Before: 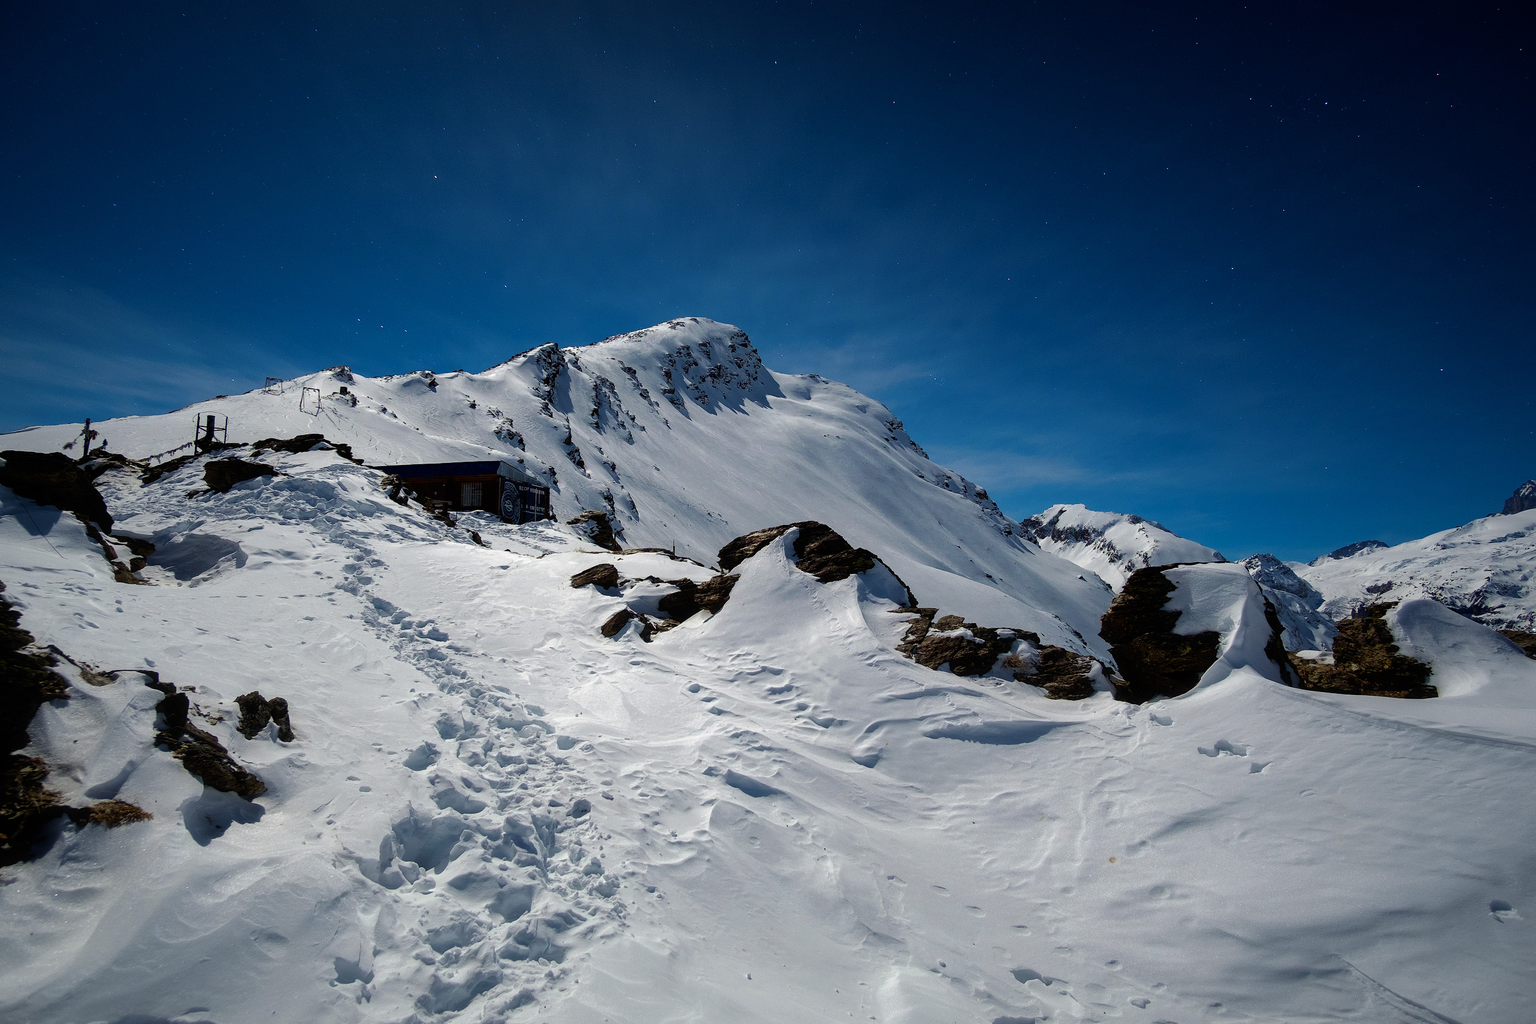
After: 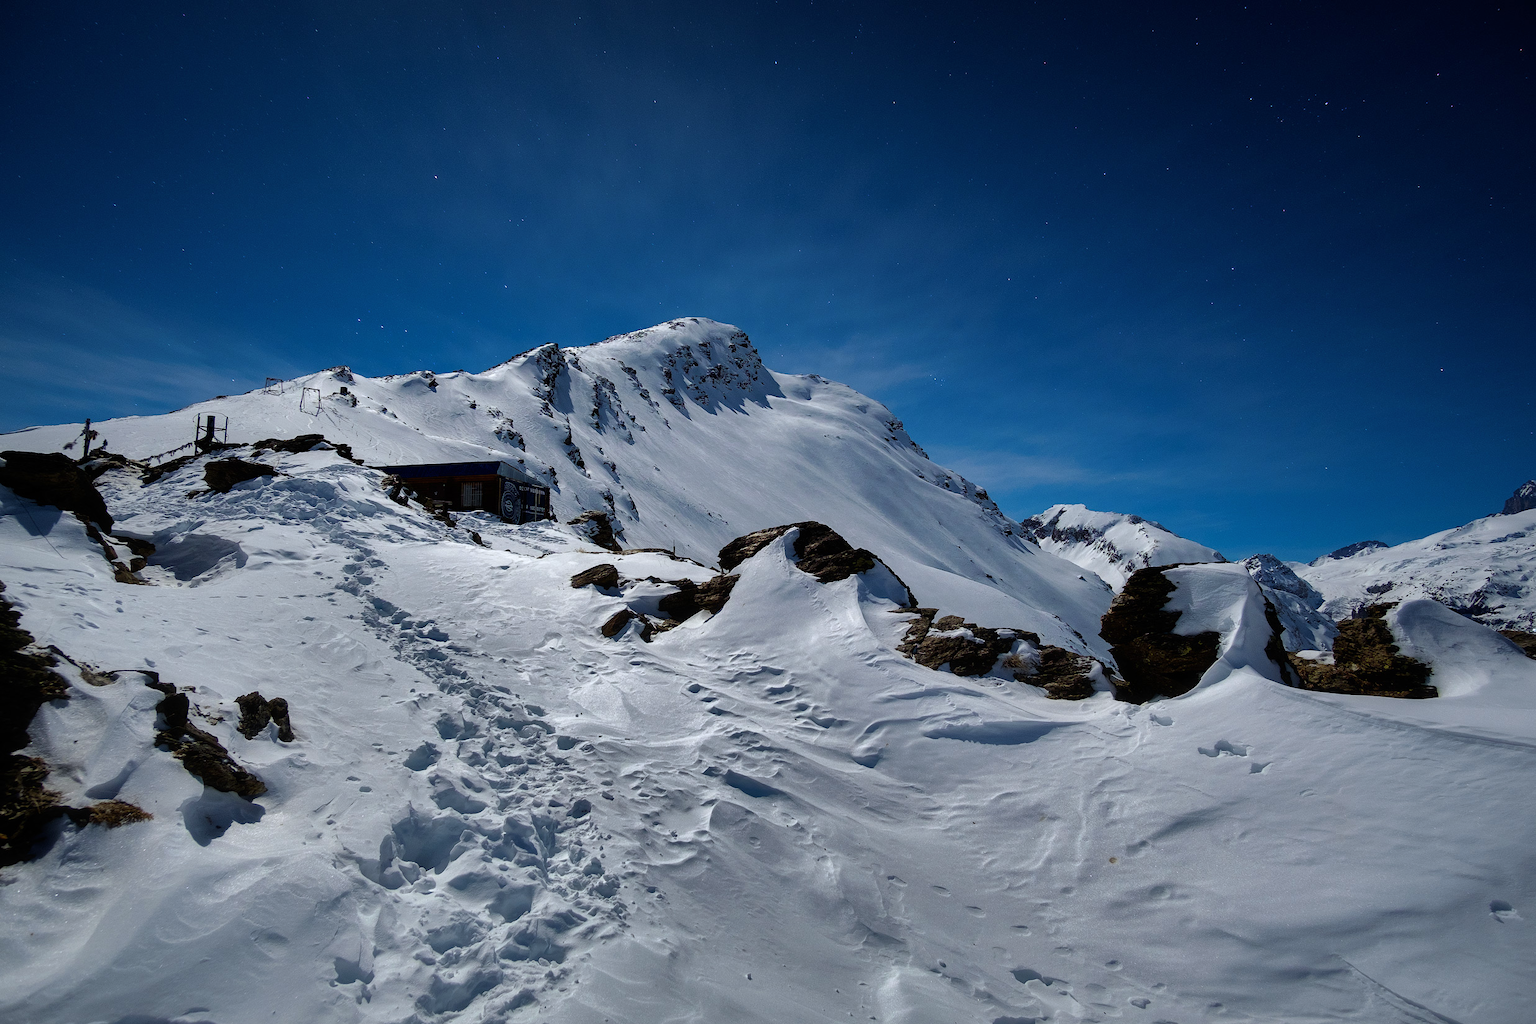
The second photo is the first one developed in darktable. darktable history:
shadows and highlights: shadows 20.91, highlights -82.73, soften with gaussian
white balance: red 0.974, blue 1.044
